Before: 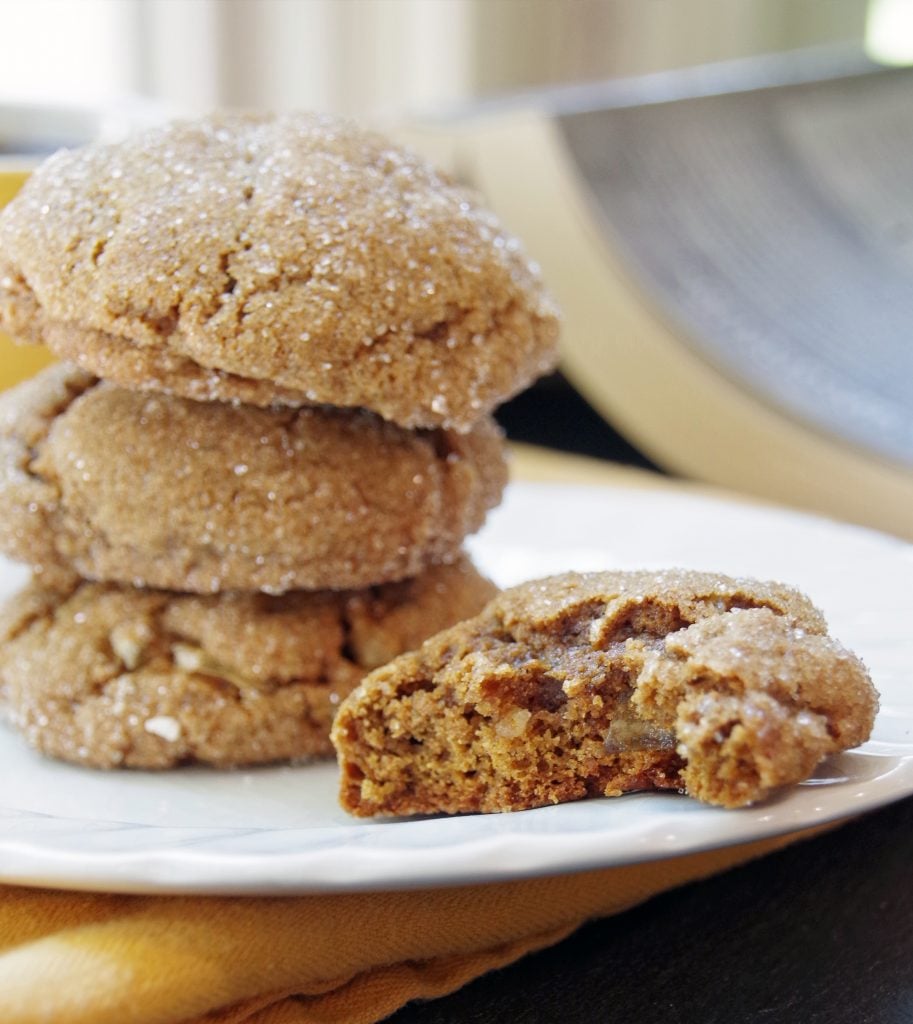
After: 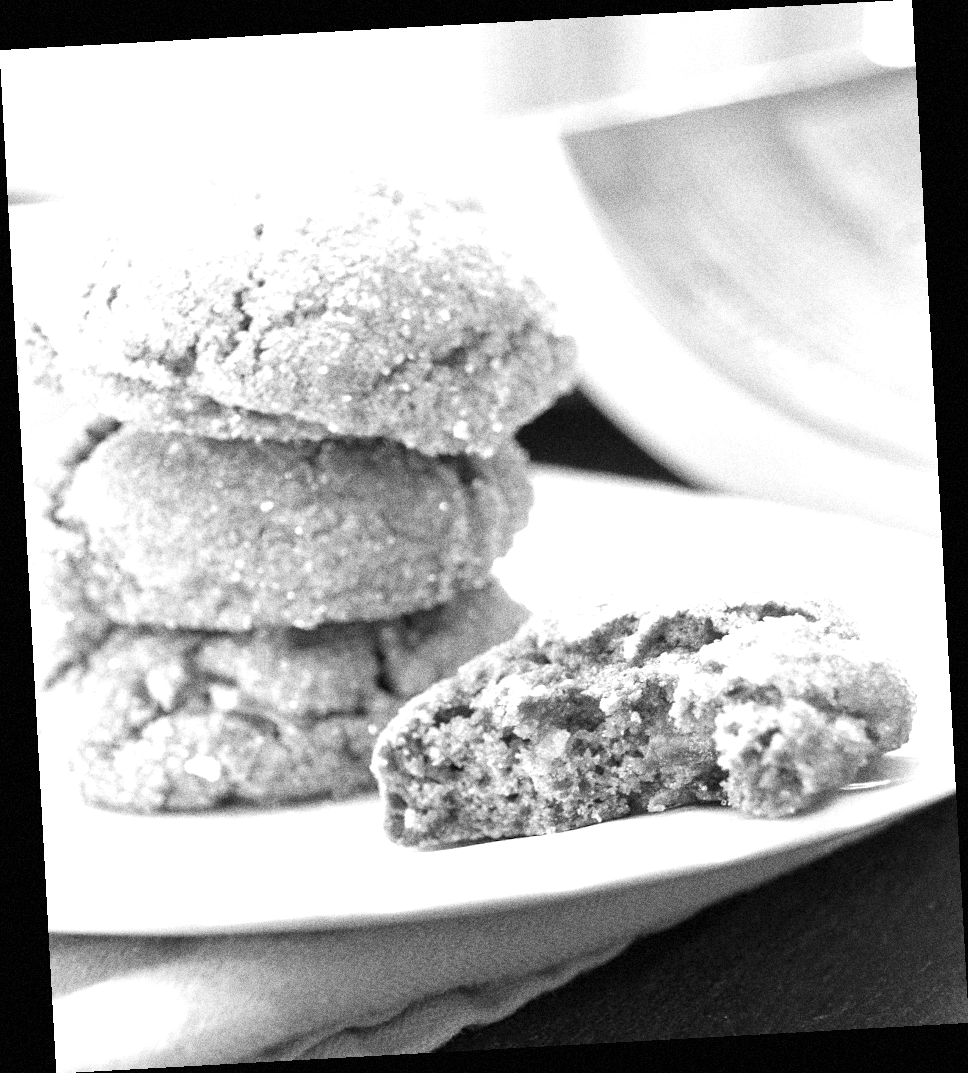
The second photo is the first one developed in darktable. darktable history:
contrast brightness saturation: saturation -1
exposure: black level correction 0, exposure 1.2 EV, compensate exposure bias true, compensate highlight preservation false
grain: coarseness 14.49 ISO, strength 48.04%, mid-tones bias 35%
rotate and perspective: rotation -3.18°, automatic cropping off
